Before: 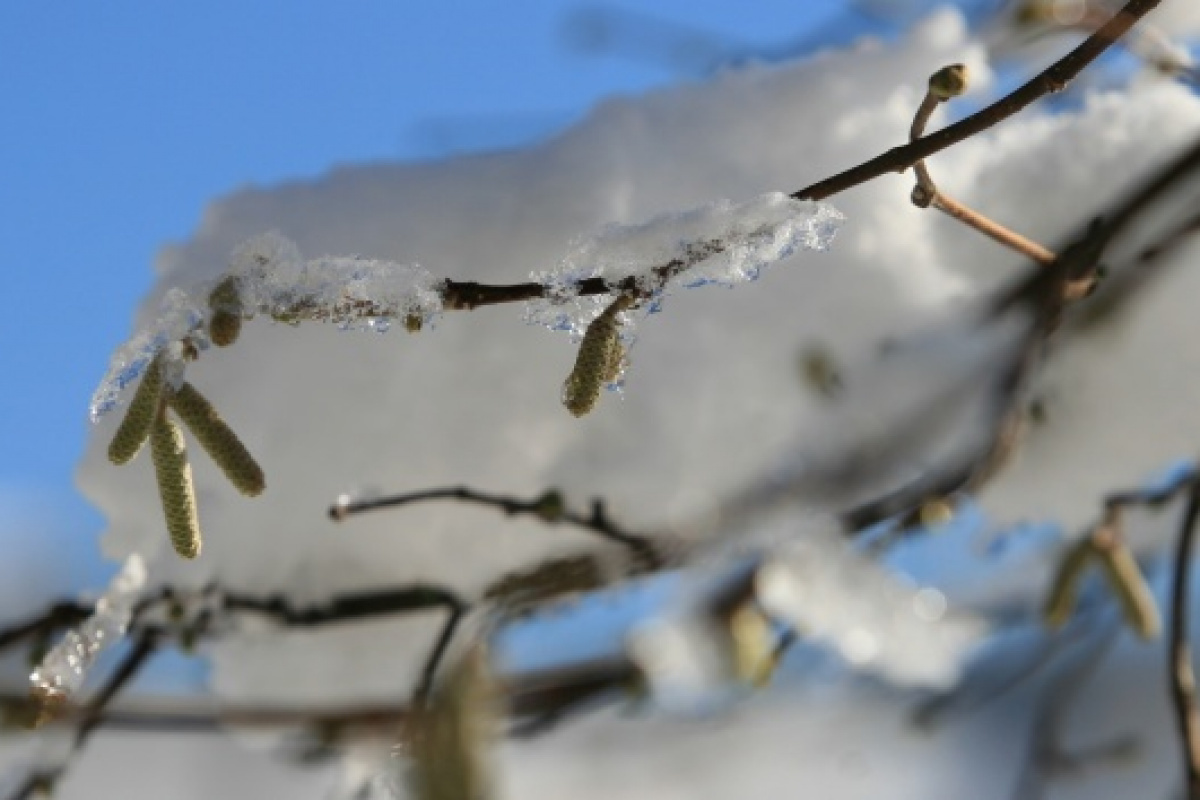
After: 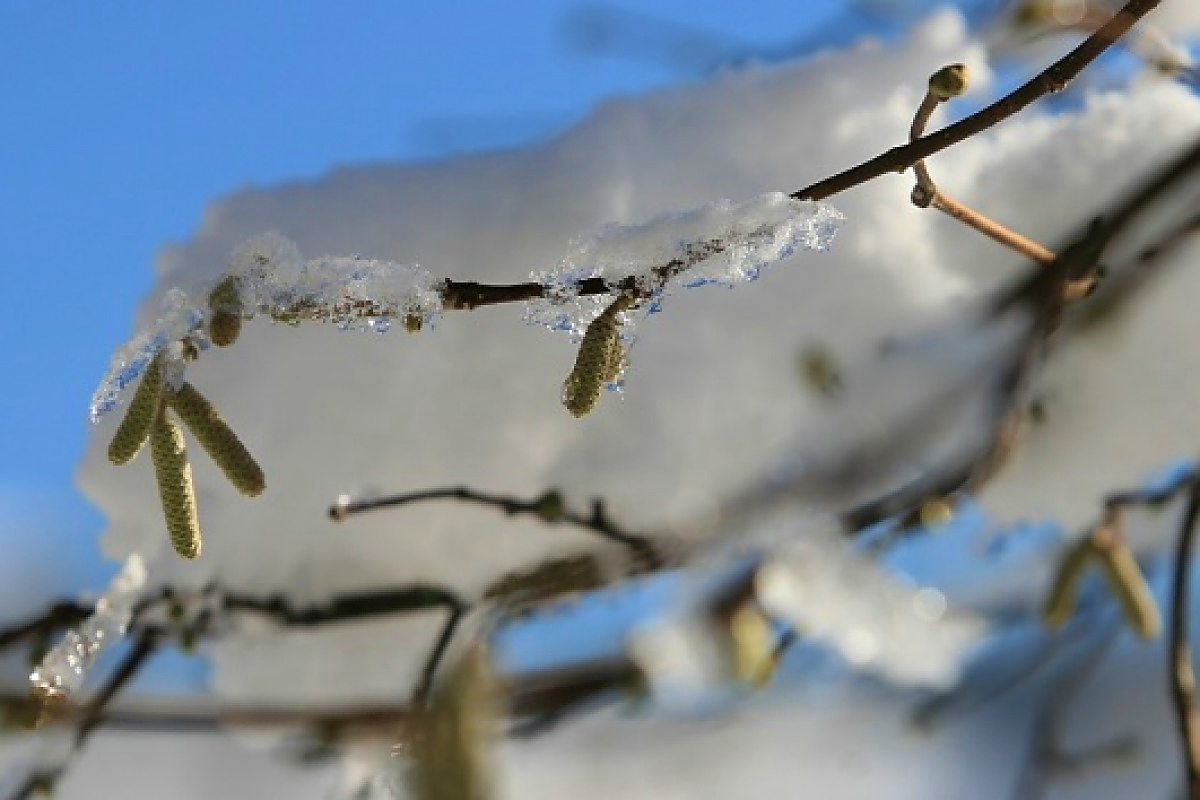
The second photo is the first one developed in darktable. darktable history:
velvia: strength 27%
white balance: emerald 1
sharpen: radius 1.4, amount 1.25, threshold 0.7
